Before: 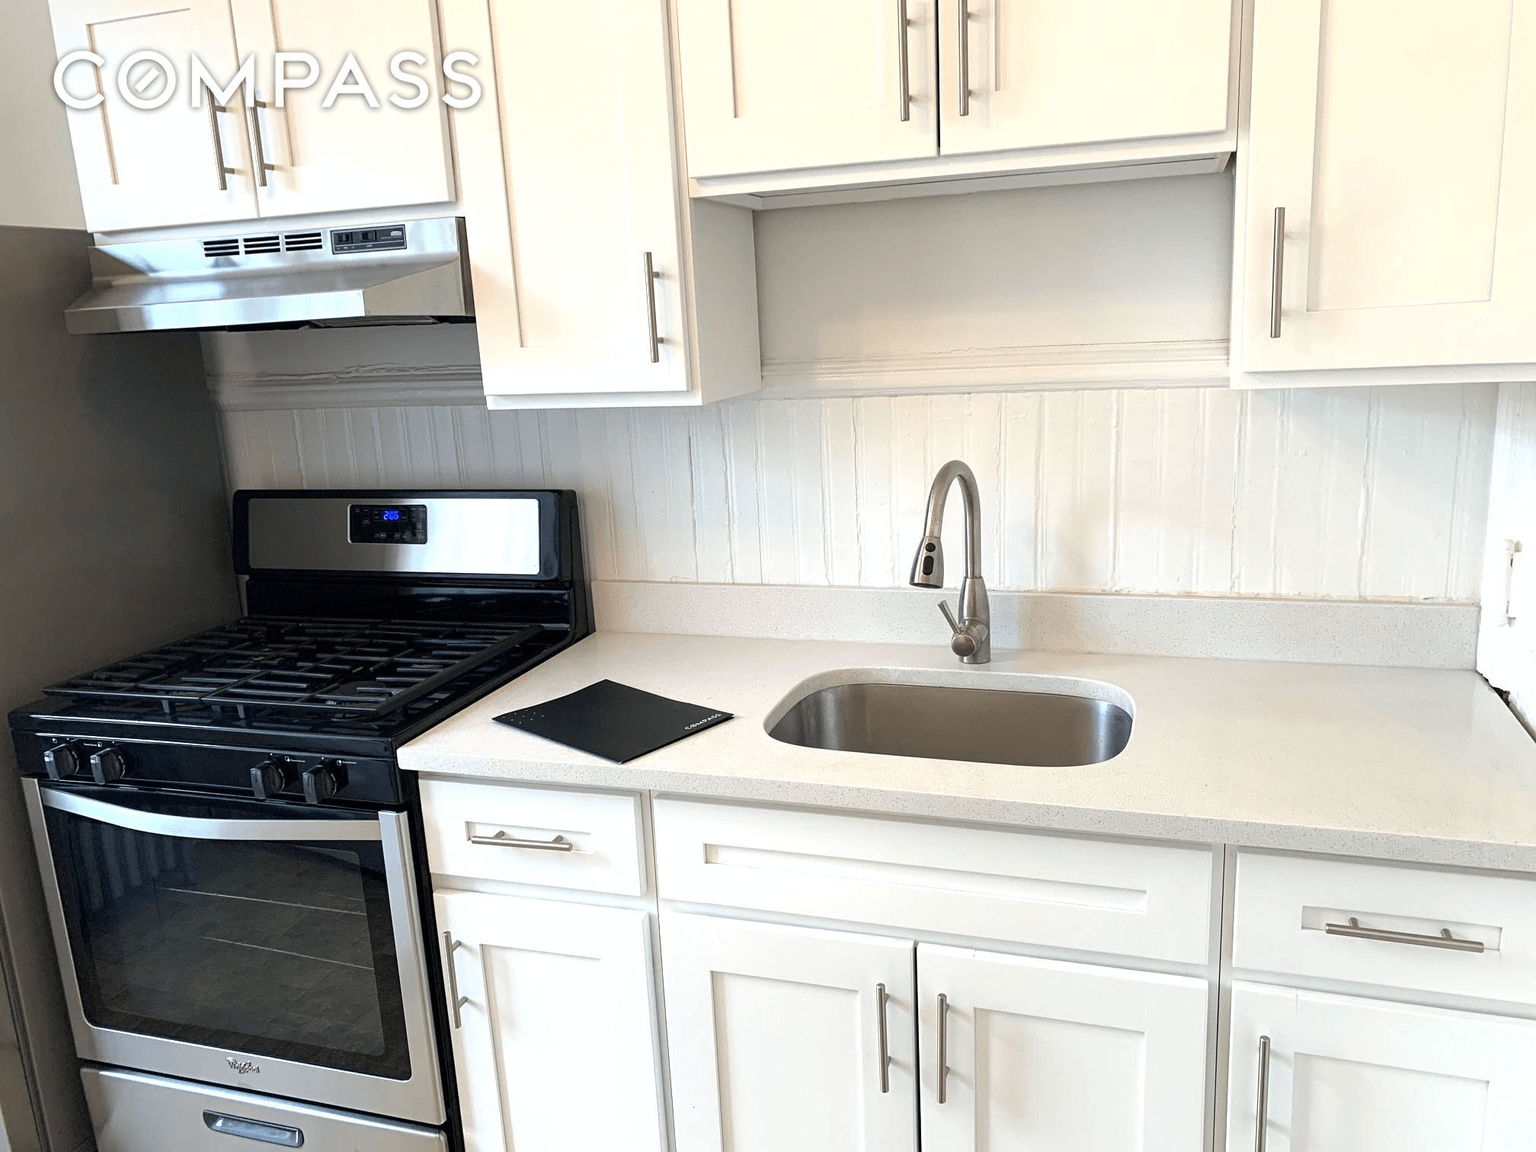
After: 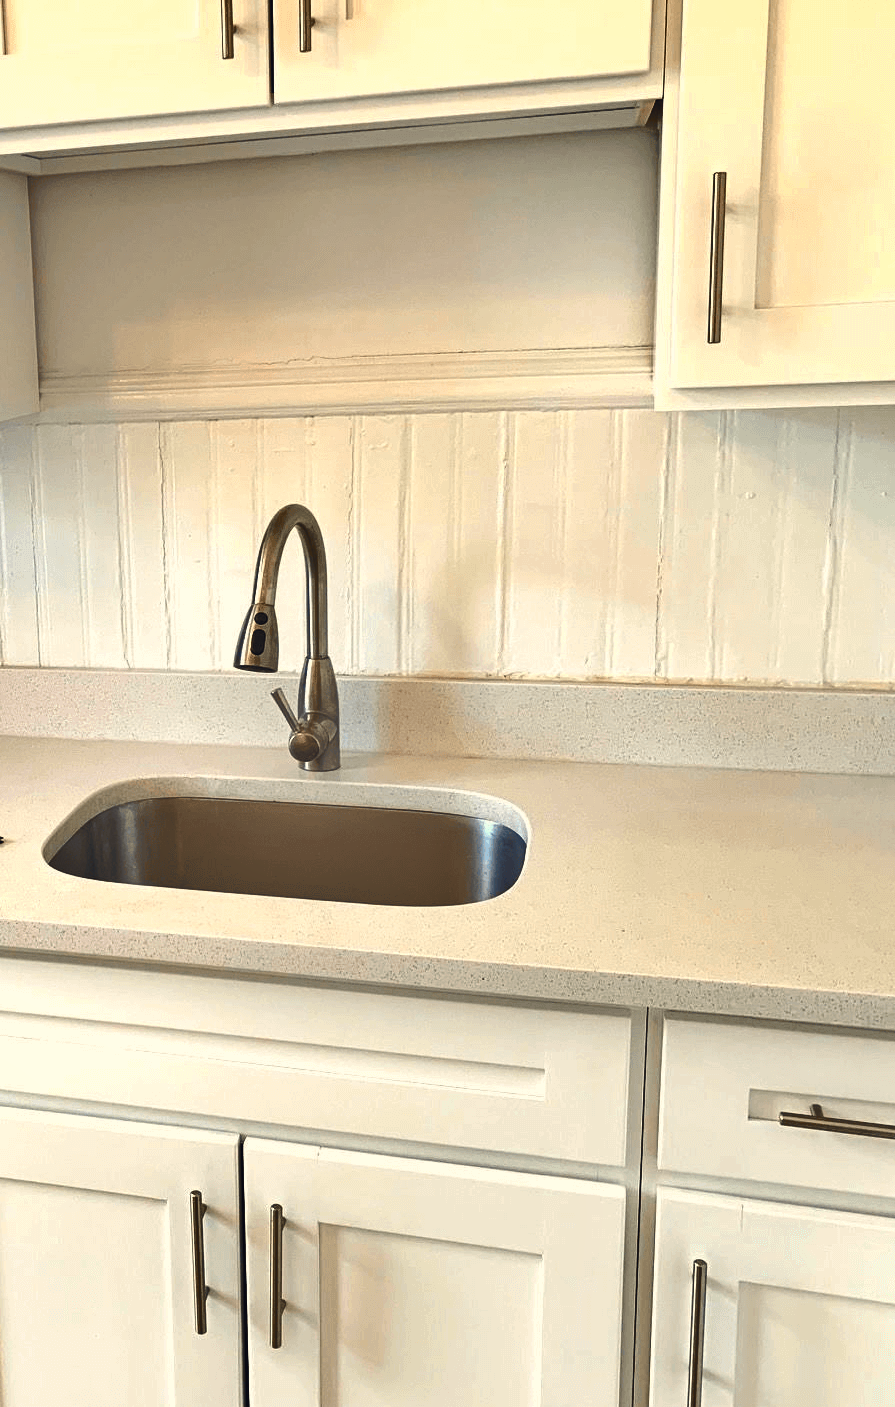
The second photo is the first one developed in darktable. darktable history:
shadows and highlights: soften with gaussian
color balance rgb: shadows lift › chroma 3%, shadows lift › hue 280.8°, power › hue 330°, highlights gain › chroma 3%, highlights gain › hue 75.6°, global offset › luminance 0.7%, perceptual saturation grading › global saturation 20%, perceptual saturation grading › highlights -25%, perceptual saturation grading › shadows 50%, global vibrance 20.33%
contrast brightness saturation: saturation 0.18
crop: left 47.628%, top 6.643%, right 7.874%
